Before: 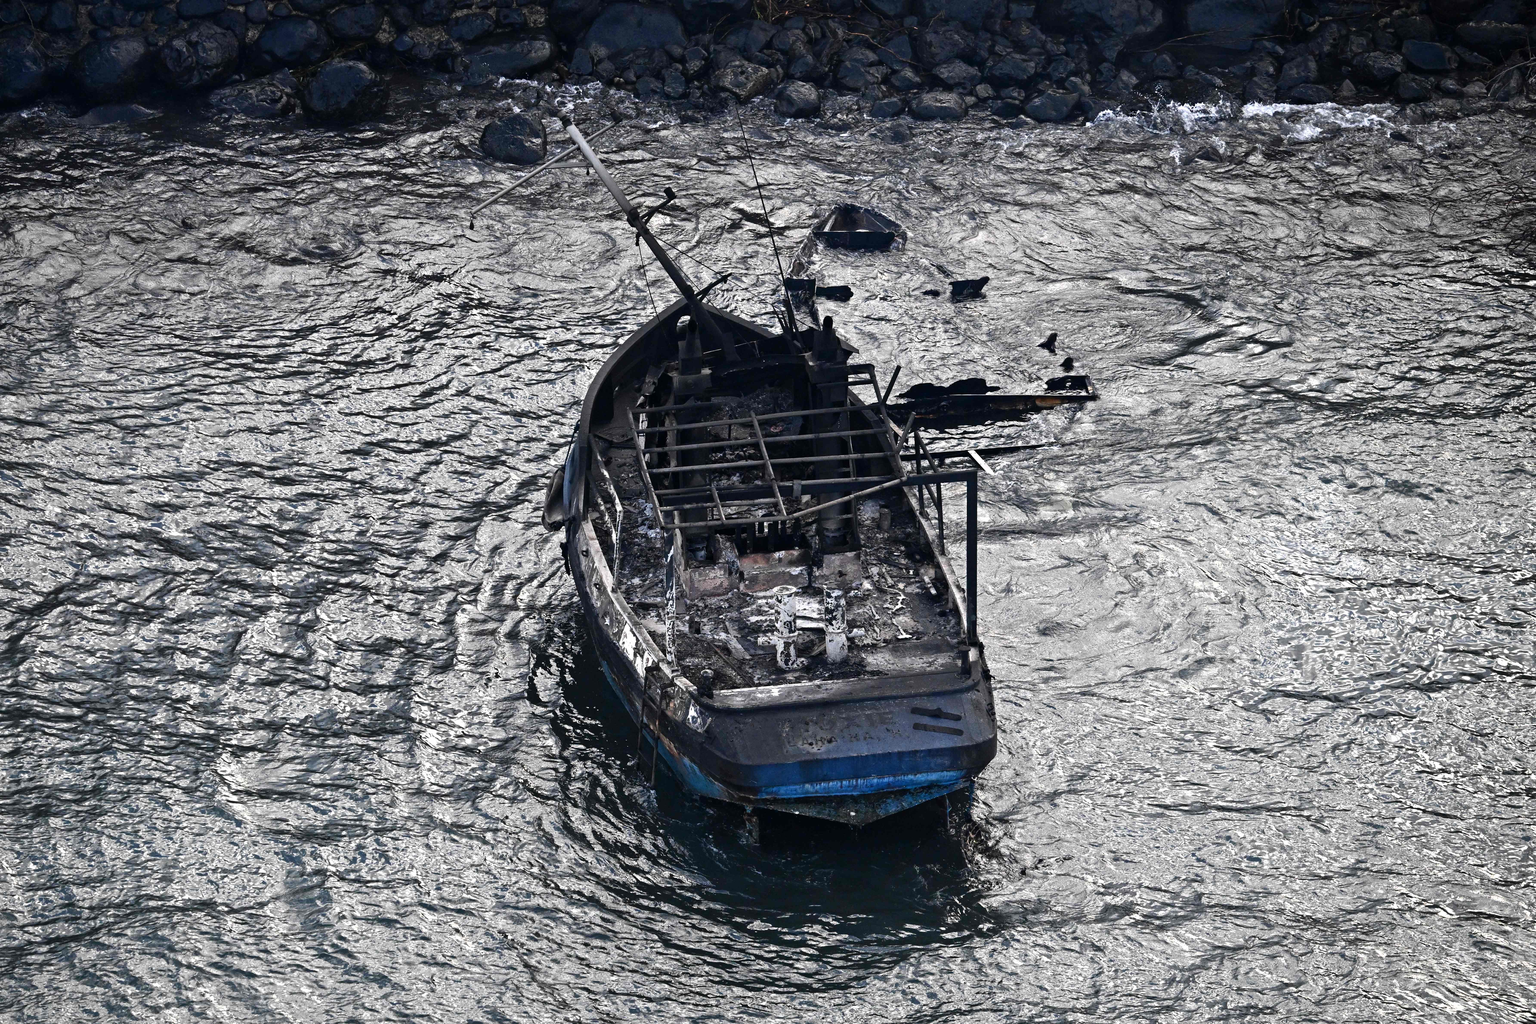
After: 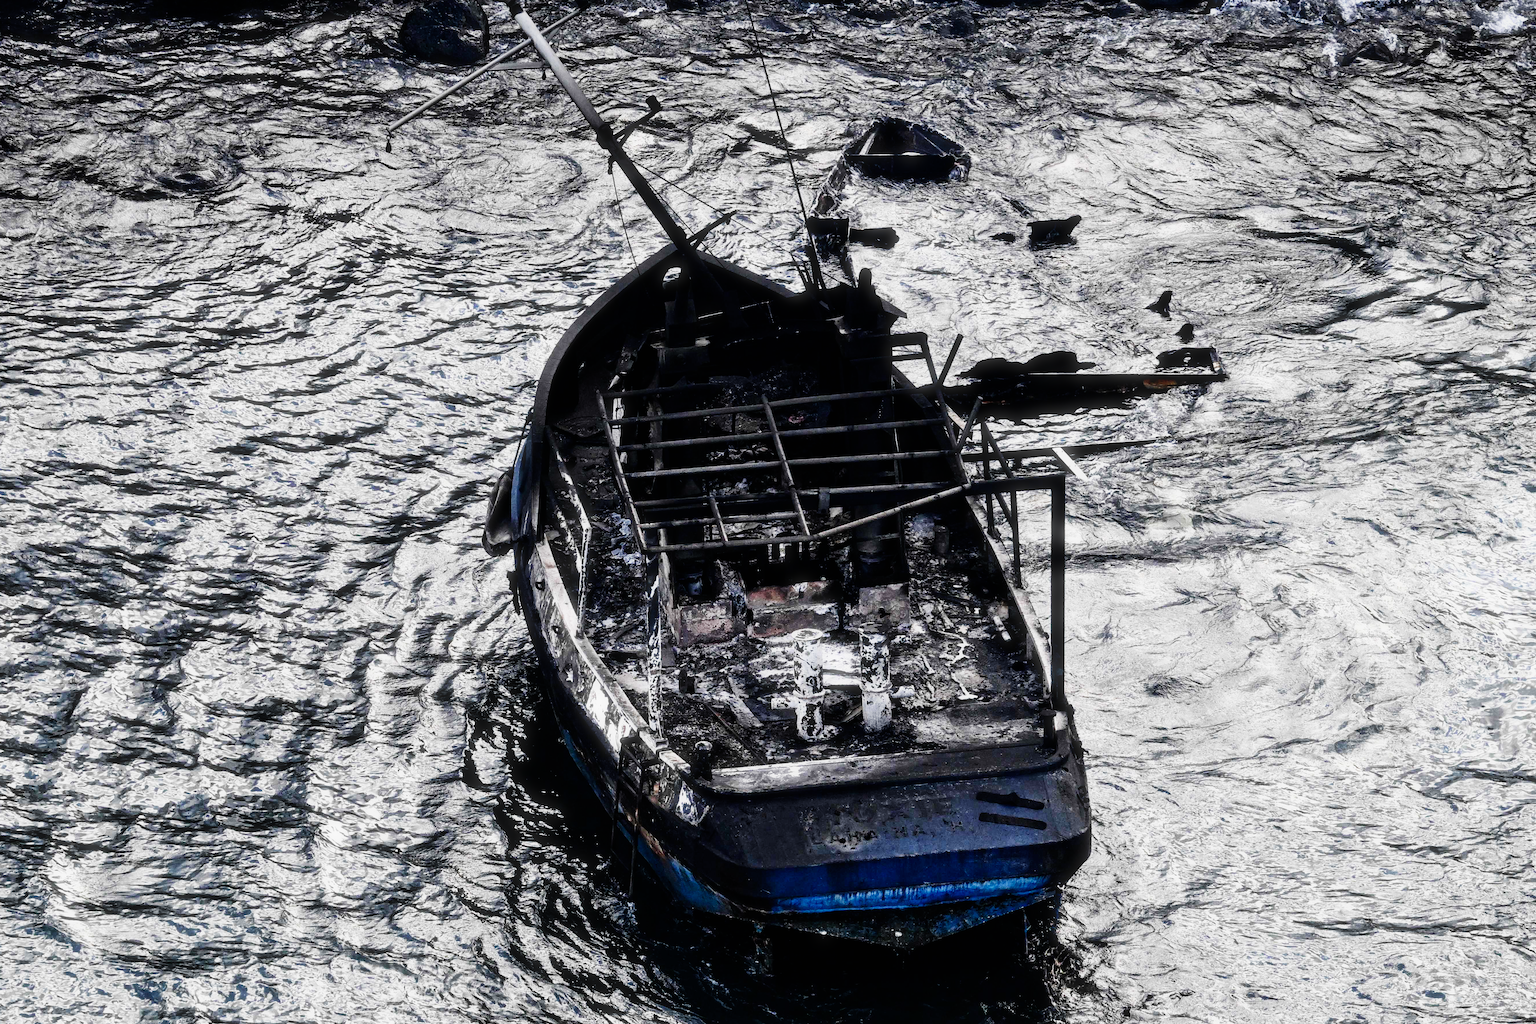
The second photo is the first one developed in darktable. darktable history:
crop and rotate: left 11.831%, top 11.346%, right 13.429%, bottom 13.899%
bloom: size 5%, threshold 95%, strength 15%
sigmoid: contrast 2, skew -0.2, preserve hue 0%, red attenuation 0.1, red rotation 0.035, green attenuation 0.1, green rotation -0.017, blue attenuation 0.15, blue rotation -0.052, base primaries Rec2020
